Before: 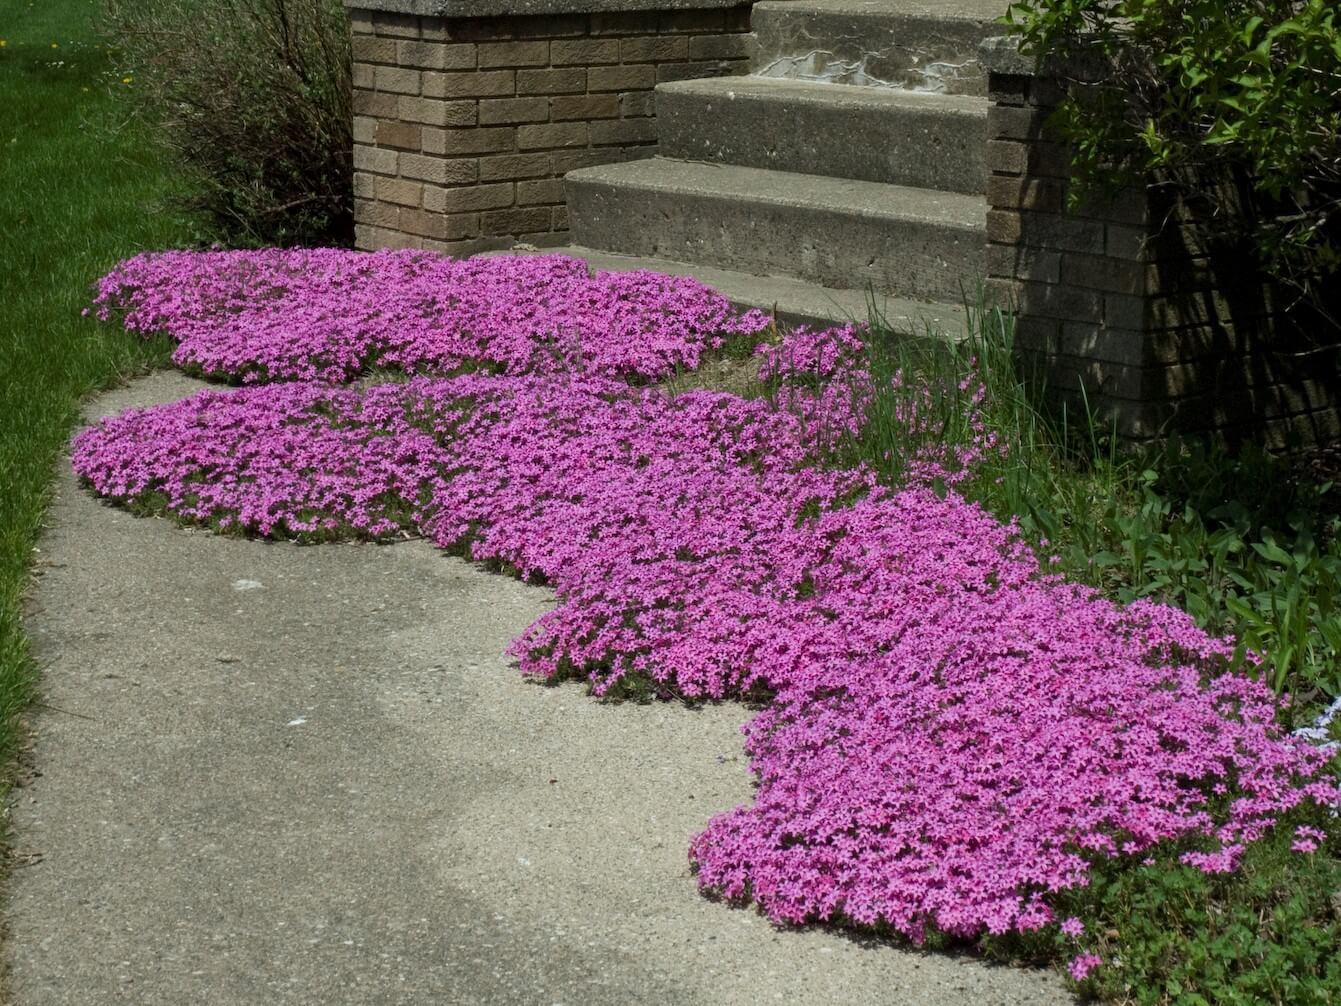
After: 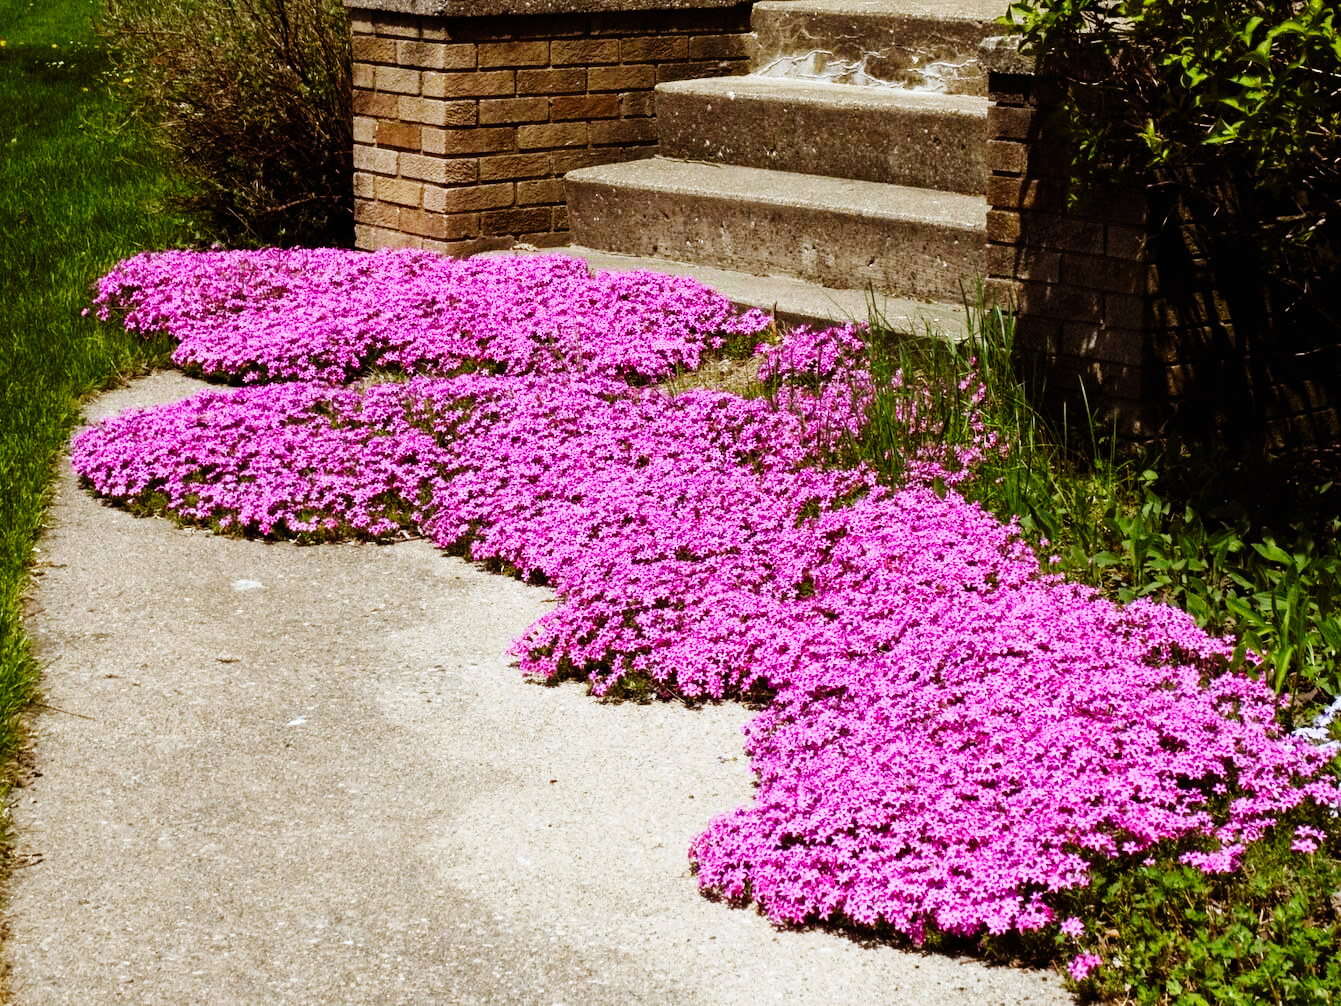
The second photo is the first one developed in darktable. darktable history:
white balance: red 0.954, blue 1.079
rgb levels: mode RGB, independent channels, levels [[0, 0.5, 1], [0, 0.521, 1], [0, 0.536, 1]]
base curve: curves: ch0 [(0, 0) (0, 0) (0.002, 0.001) (0.008, 0.003) (0.019, 0.011) (0.037, 0.037) (0.064, 0.11) (0.102, 0.232) (0.152, 0.379) (0.216, 0.524) (0.296, 0.665) (0.394, 0.789) (0.512, 0.881) (0.651, 0.945) (0.813, 0.986) (1, 1)], preserve colors none
